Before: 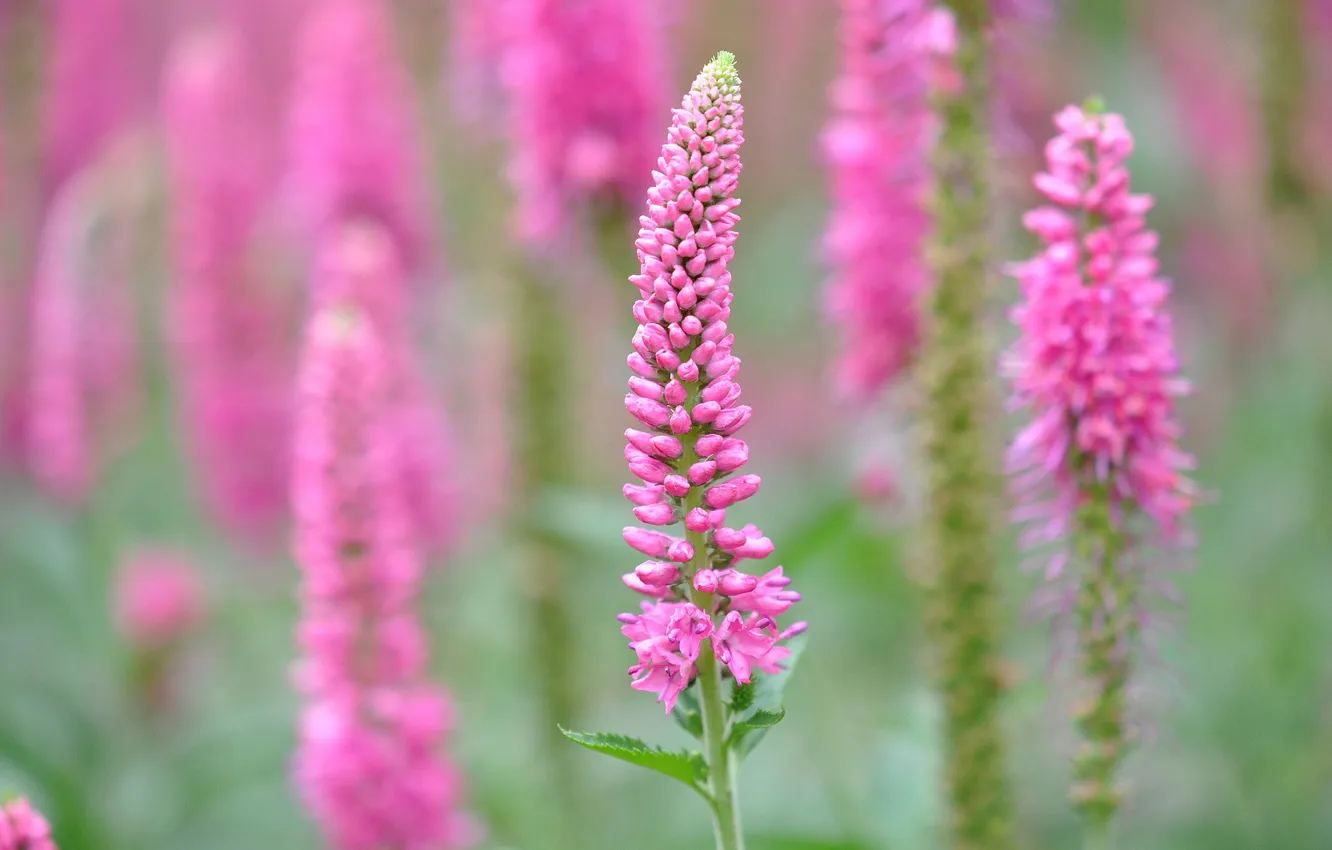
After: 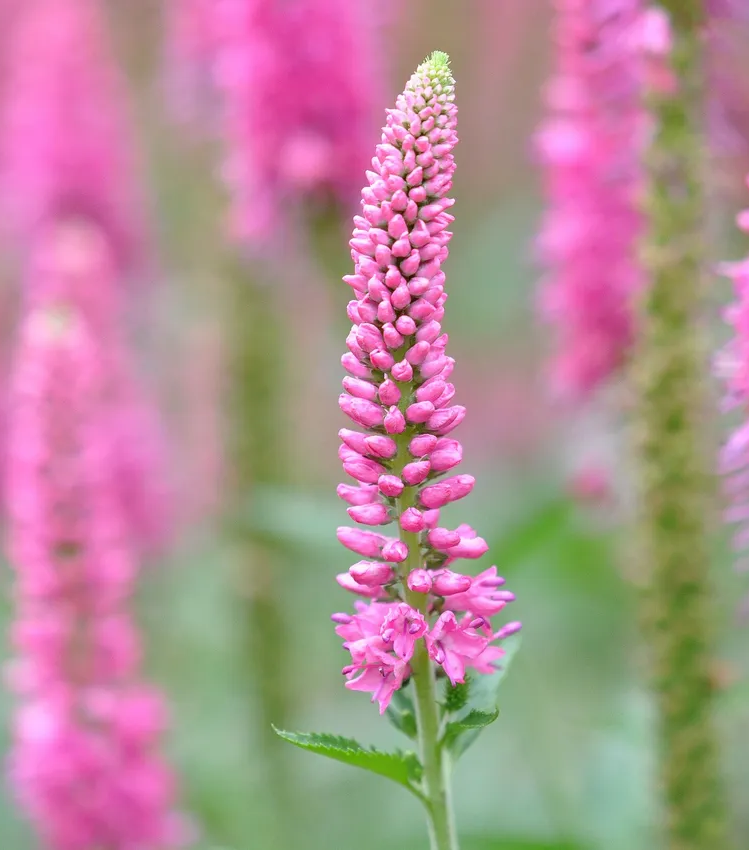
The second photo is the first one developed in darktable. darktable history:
crop: left 21.529%, right 22.214%
